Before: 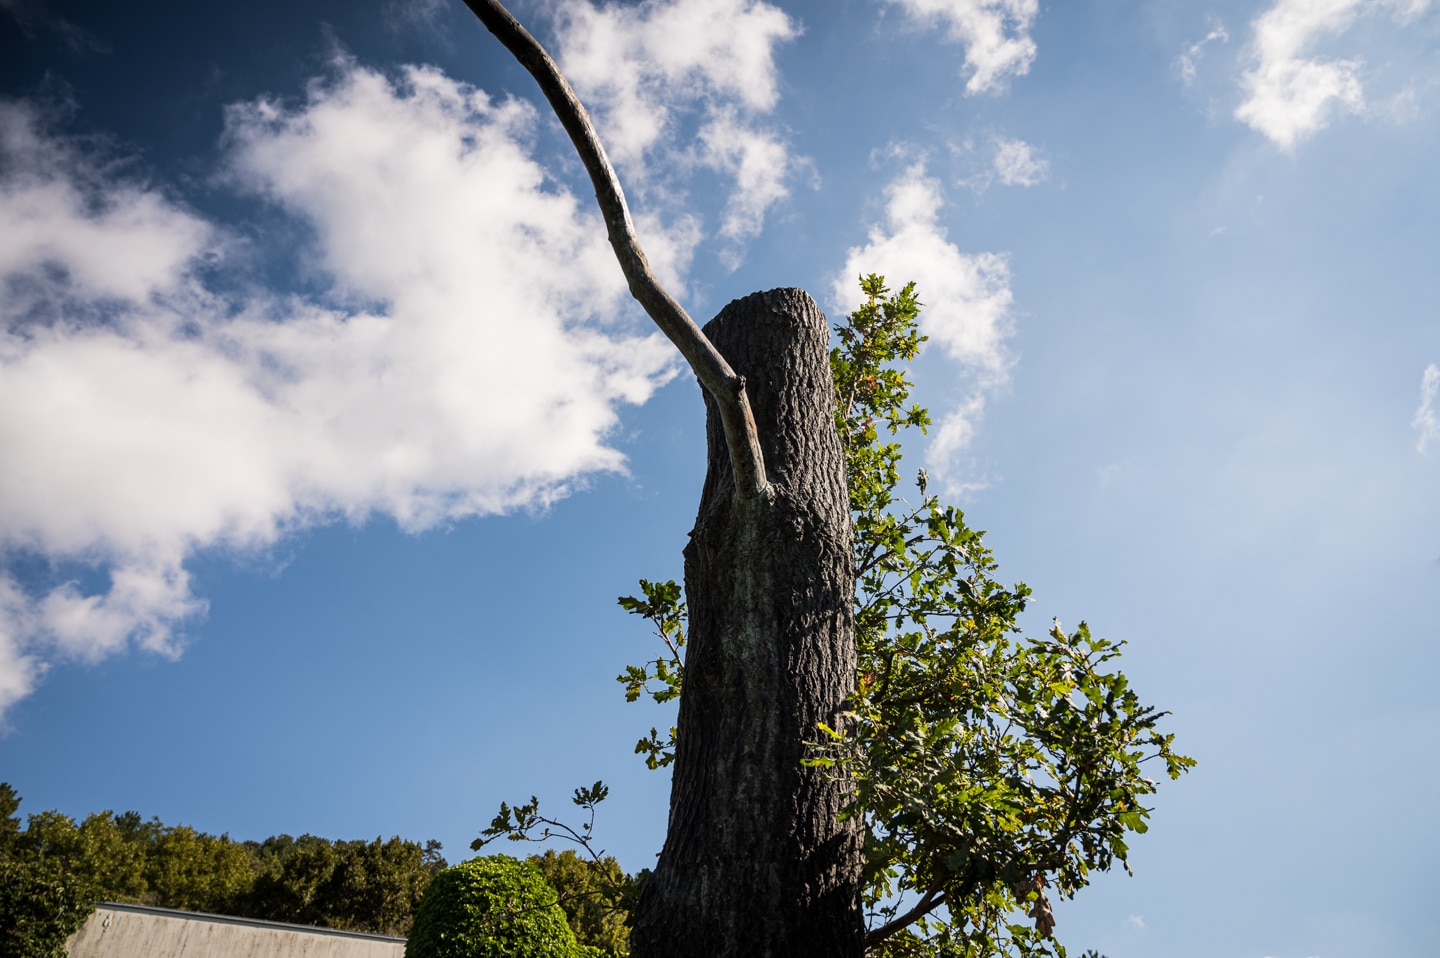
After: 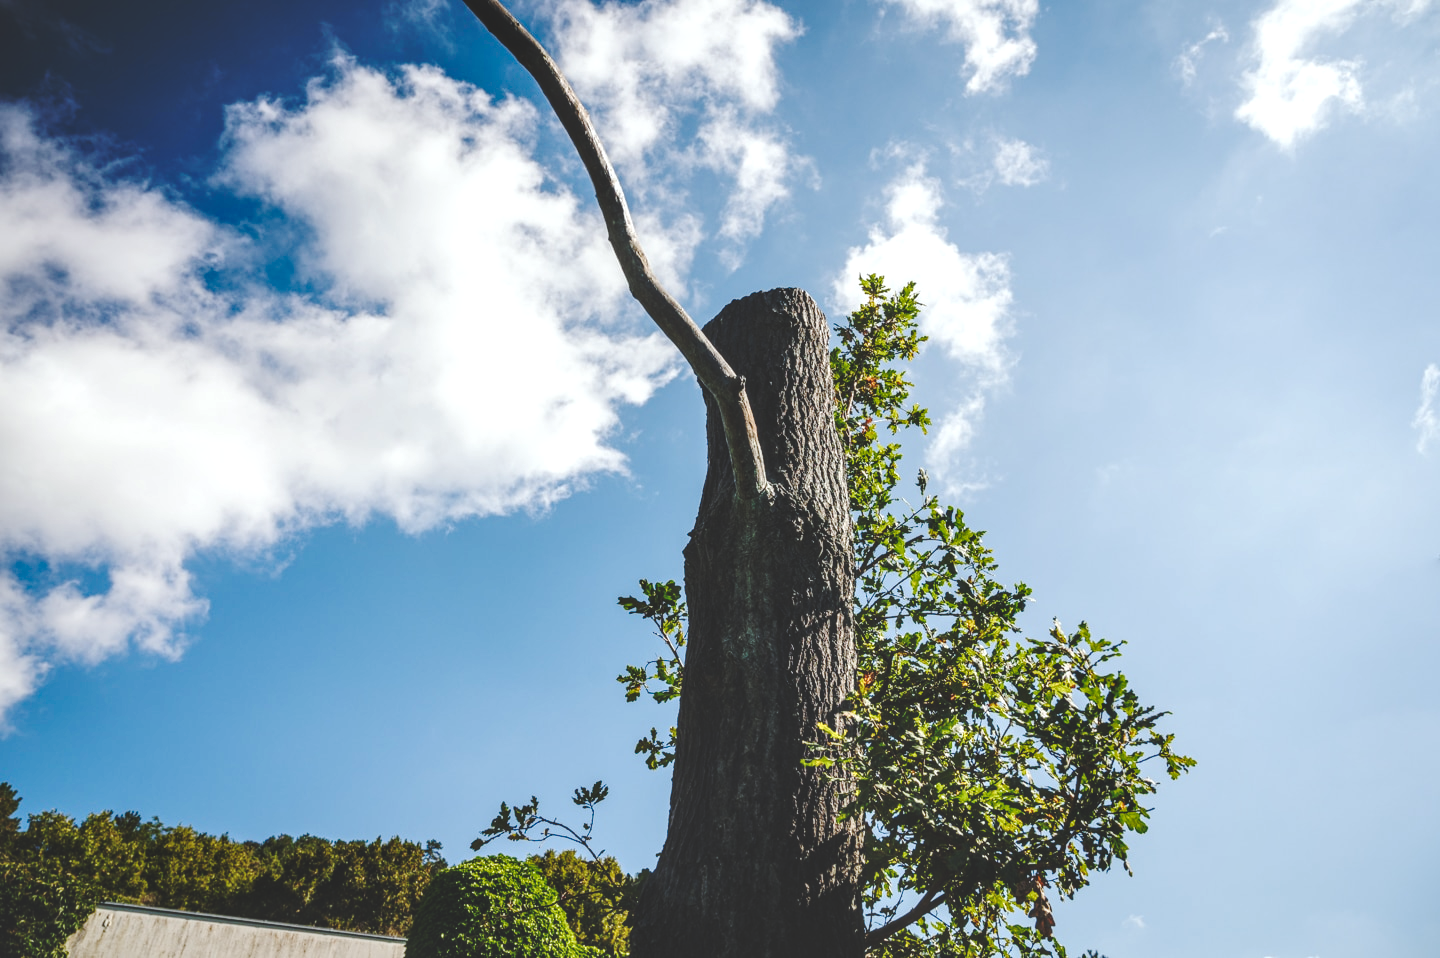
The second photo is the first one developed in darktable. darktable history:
exposure: black level correction 0, exposure 0.2 EV, compensate exposure bias true, compensate highlight preservation false
color balance rgb: perceptual saturation grading › global saturation 20%, perceptual saturation grading › highlights -25%, perceptual saturation grading › shadows 50%
local contrast: detail 130%
color calibration: x 0.37, y 0.382, temperature 4313.32 K
white balance: red 1.029, blue 0.92
base curve: curves: ch0 [(0, 0.024) (0.055, 0.065) (0.121, 0.166) (0.236, 0.319) (0.693, 0.726) (1, 1)], preserve colors none
